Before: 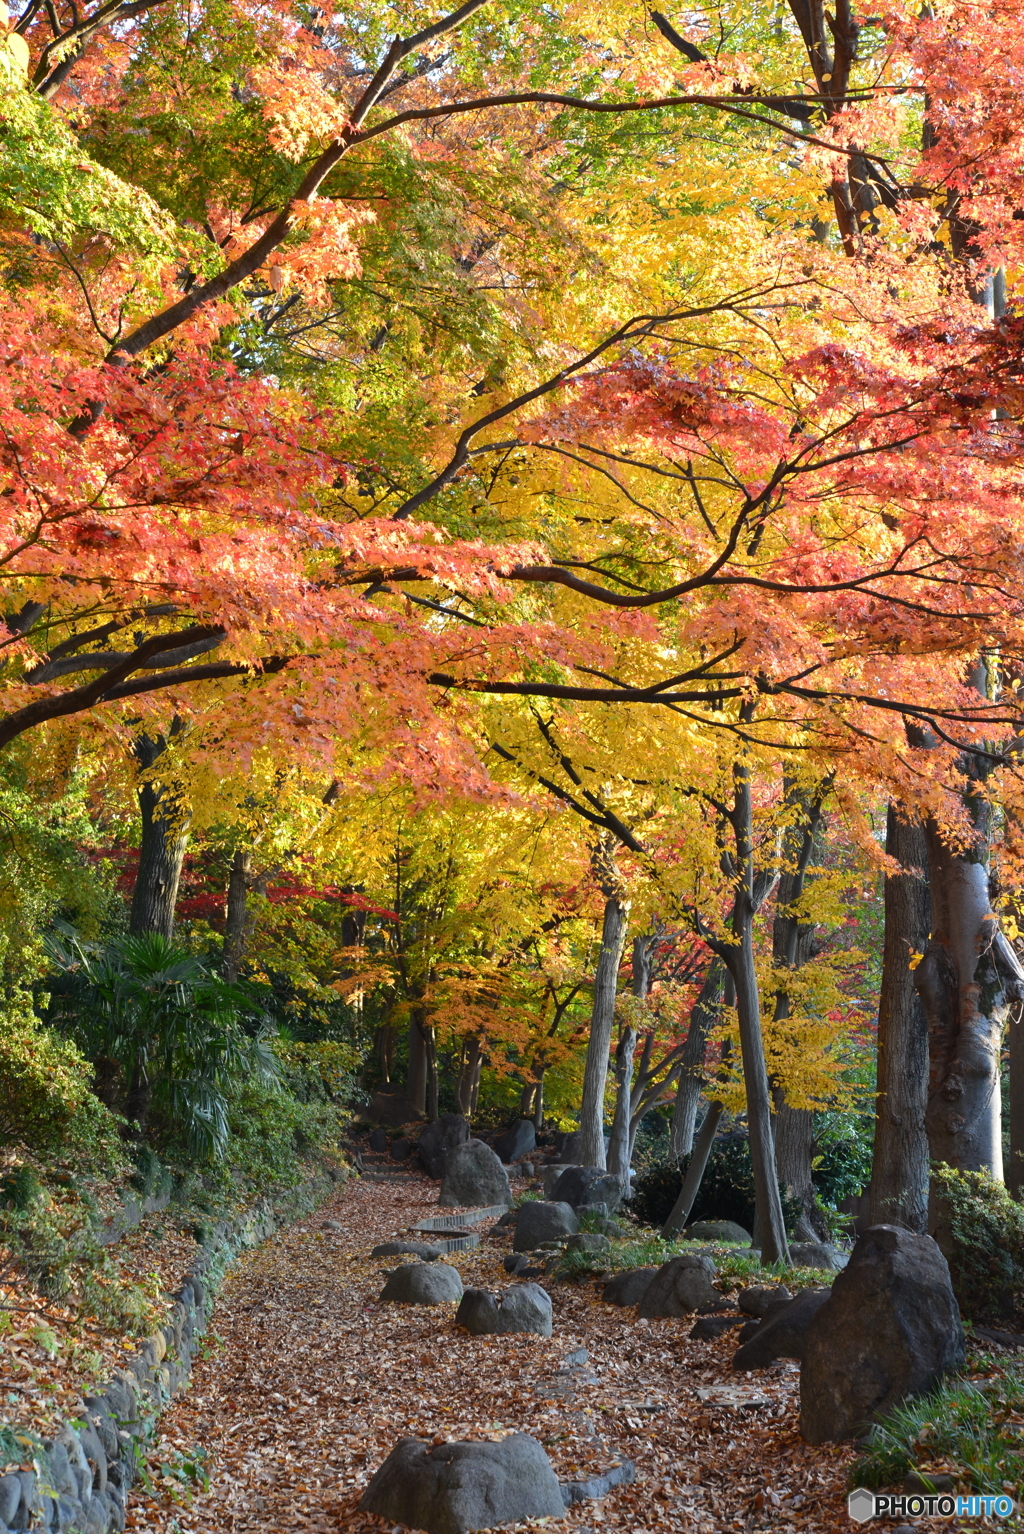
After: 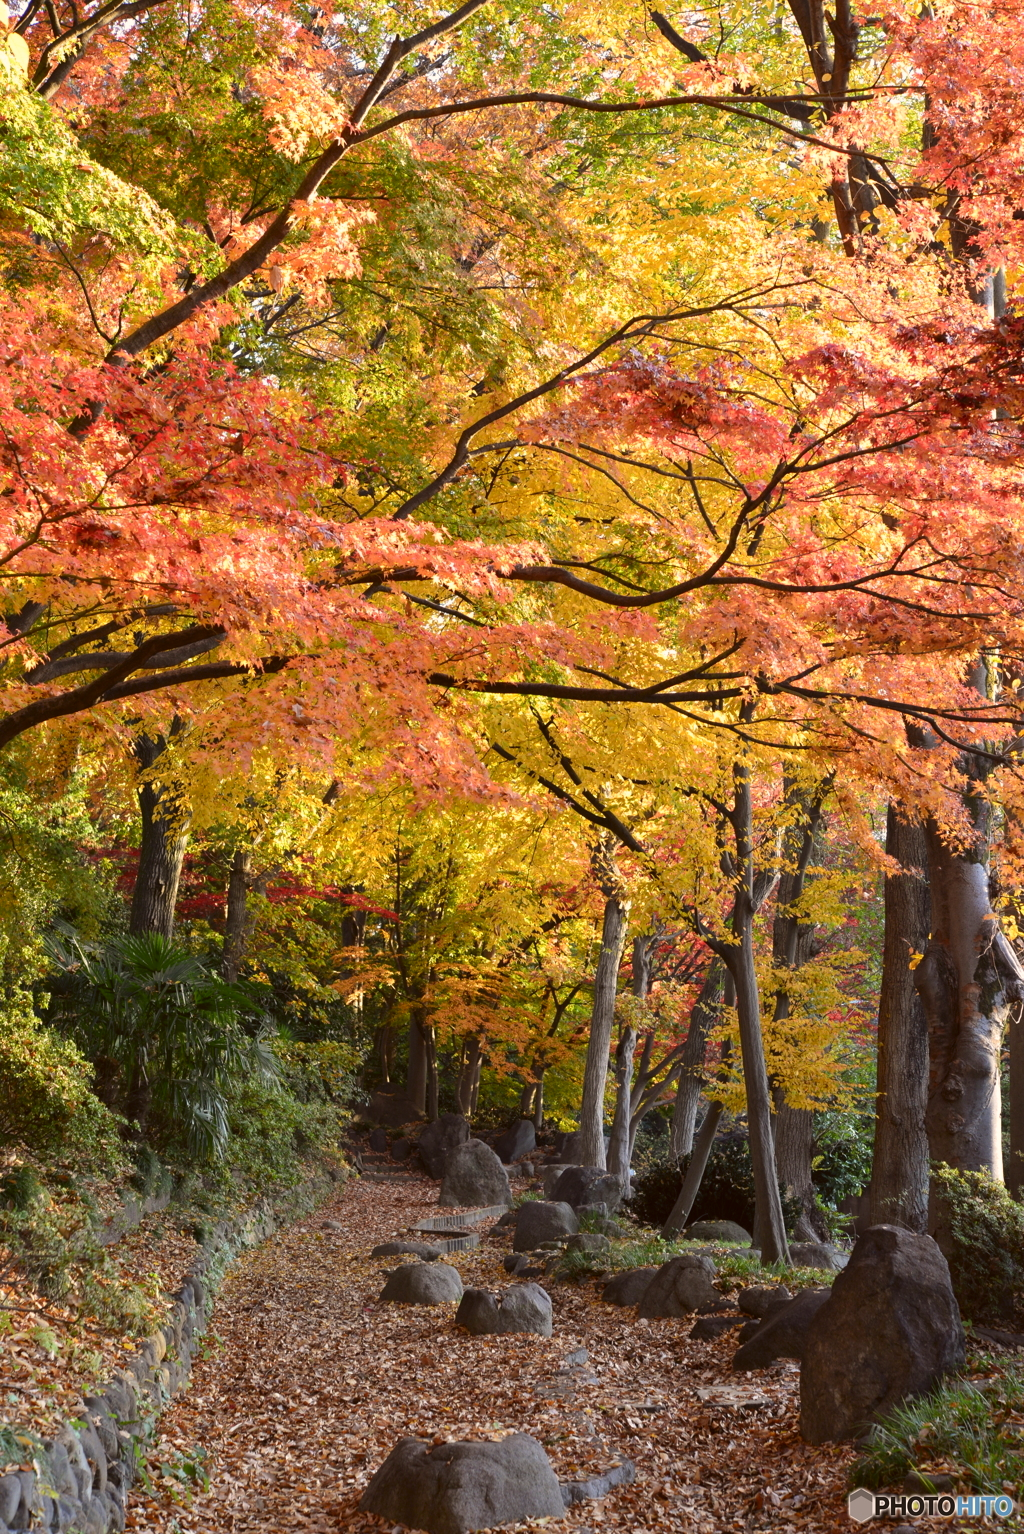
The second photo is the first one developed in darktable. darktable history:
color correction: highlights a* 6.06, highlights b* 8.36, shadows a* 5.83, shadows b* 6.85, saturation 0.912
